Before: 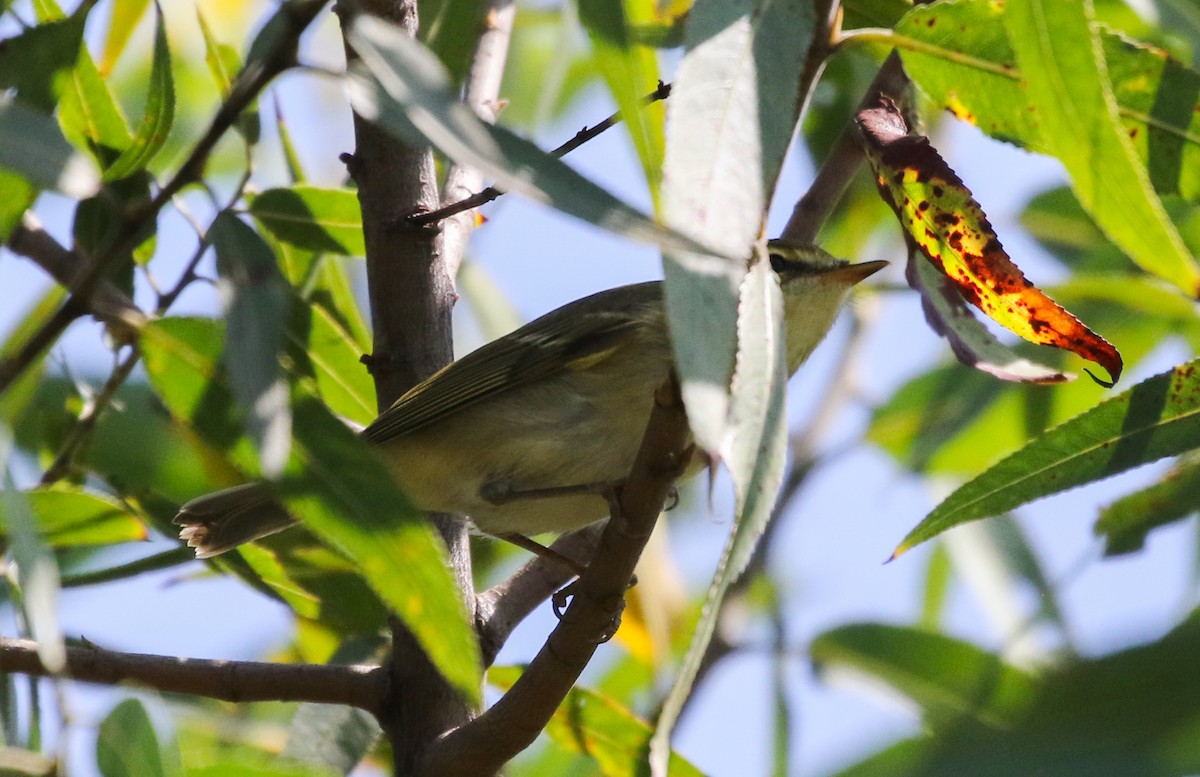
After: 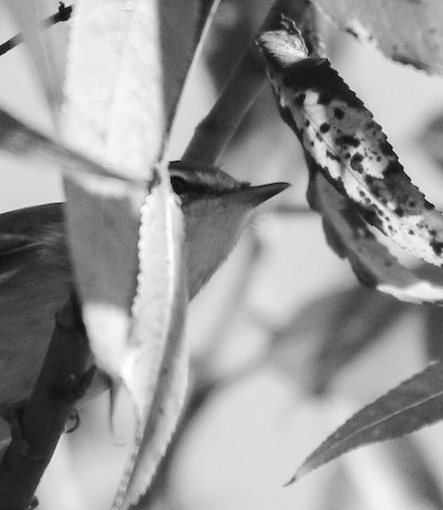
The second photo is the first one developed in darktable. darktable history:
monochrome: size 3.1
crop and rotate: left 49.936%, top 10.094%, right 13.136%, bottom 24.256%
